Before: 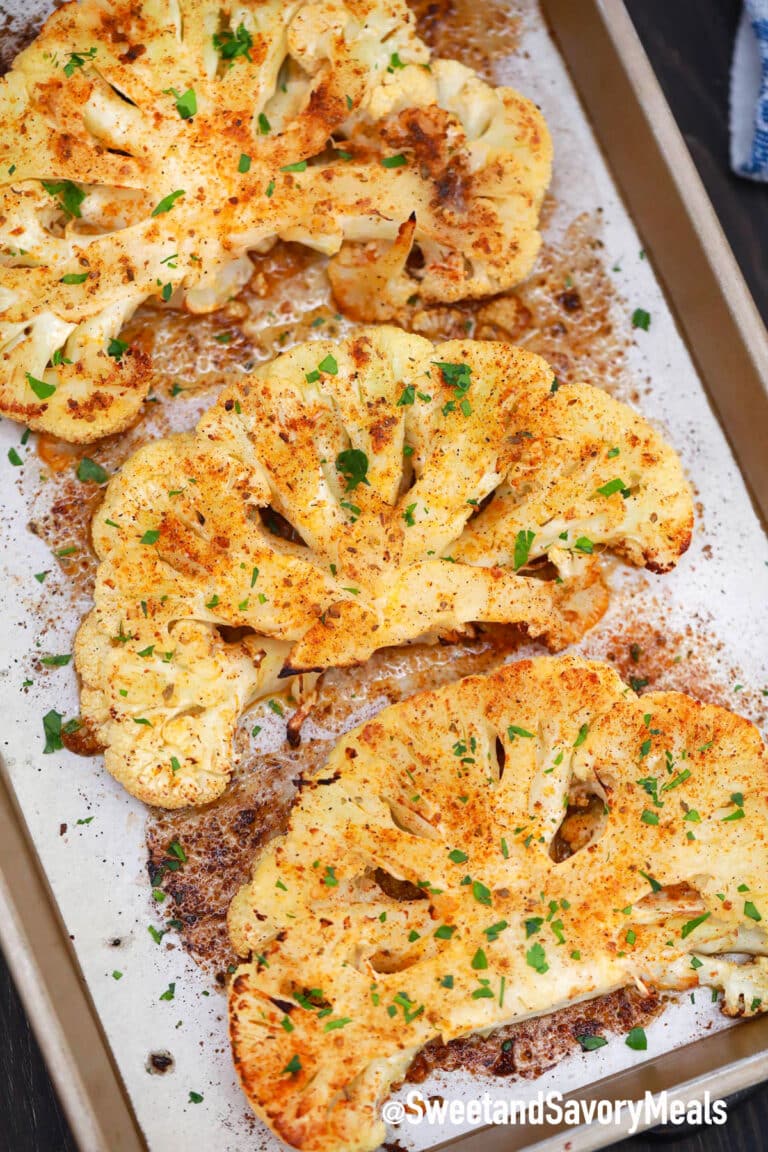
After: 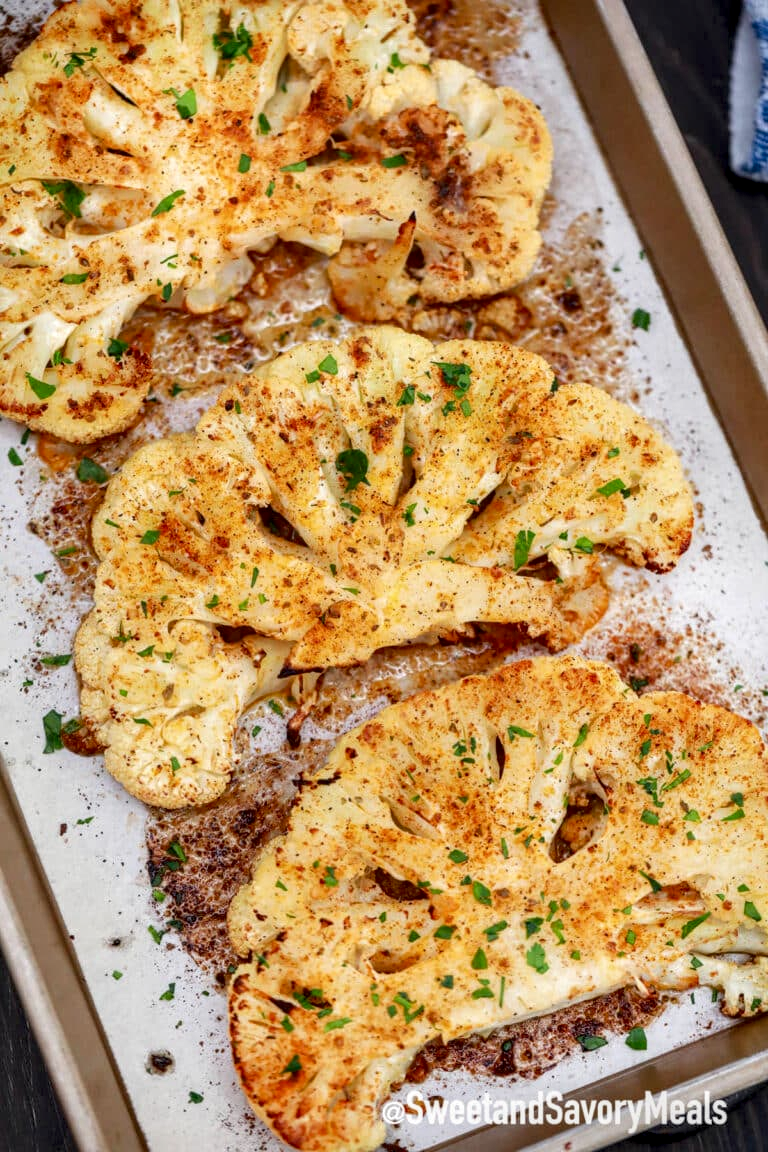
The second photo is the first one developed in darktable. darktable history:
local contrast: highlights 60%, shadows 60%, detail 160%
tone equalizer: on, module defaults
color balance rgb: perceptual saturation grading › global saturation -0.31%, global vibrance -8%, contrast -13%, saturation formula JzAzBz (2021)
